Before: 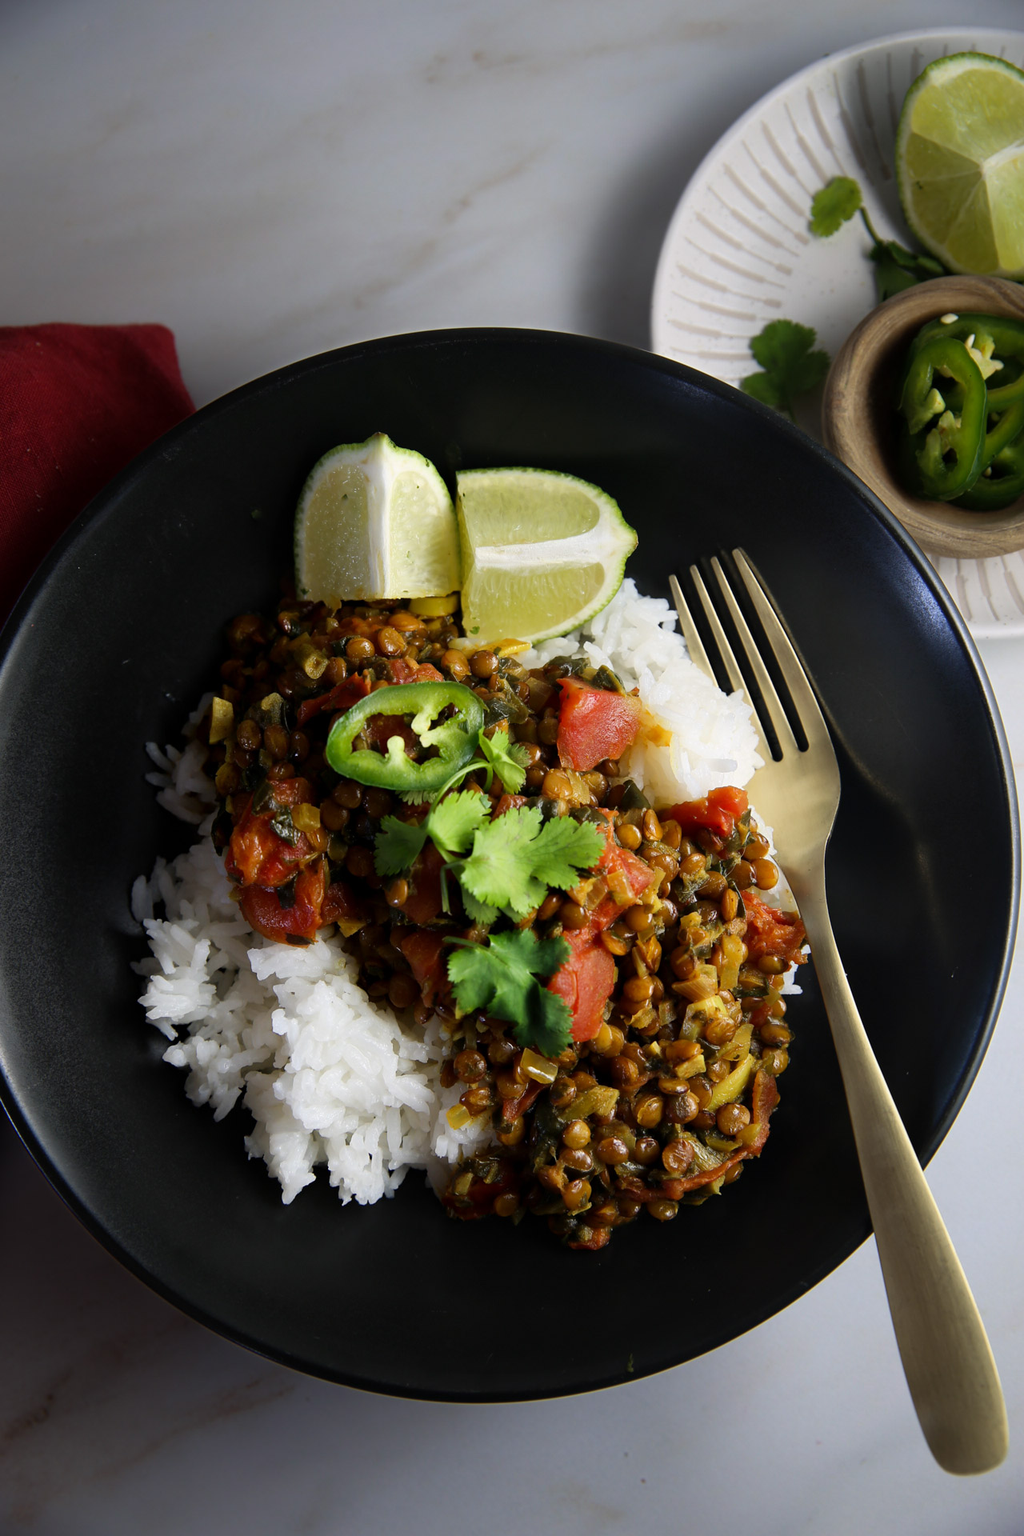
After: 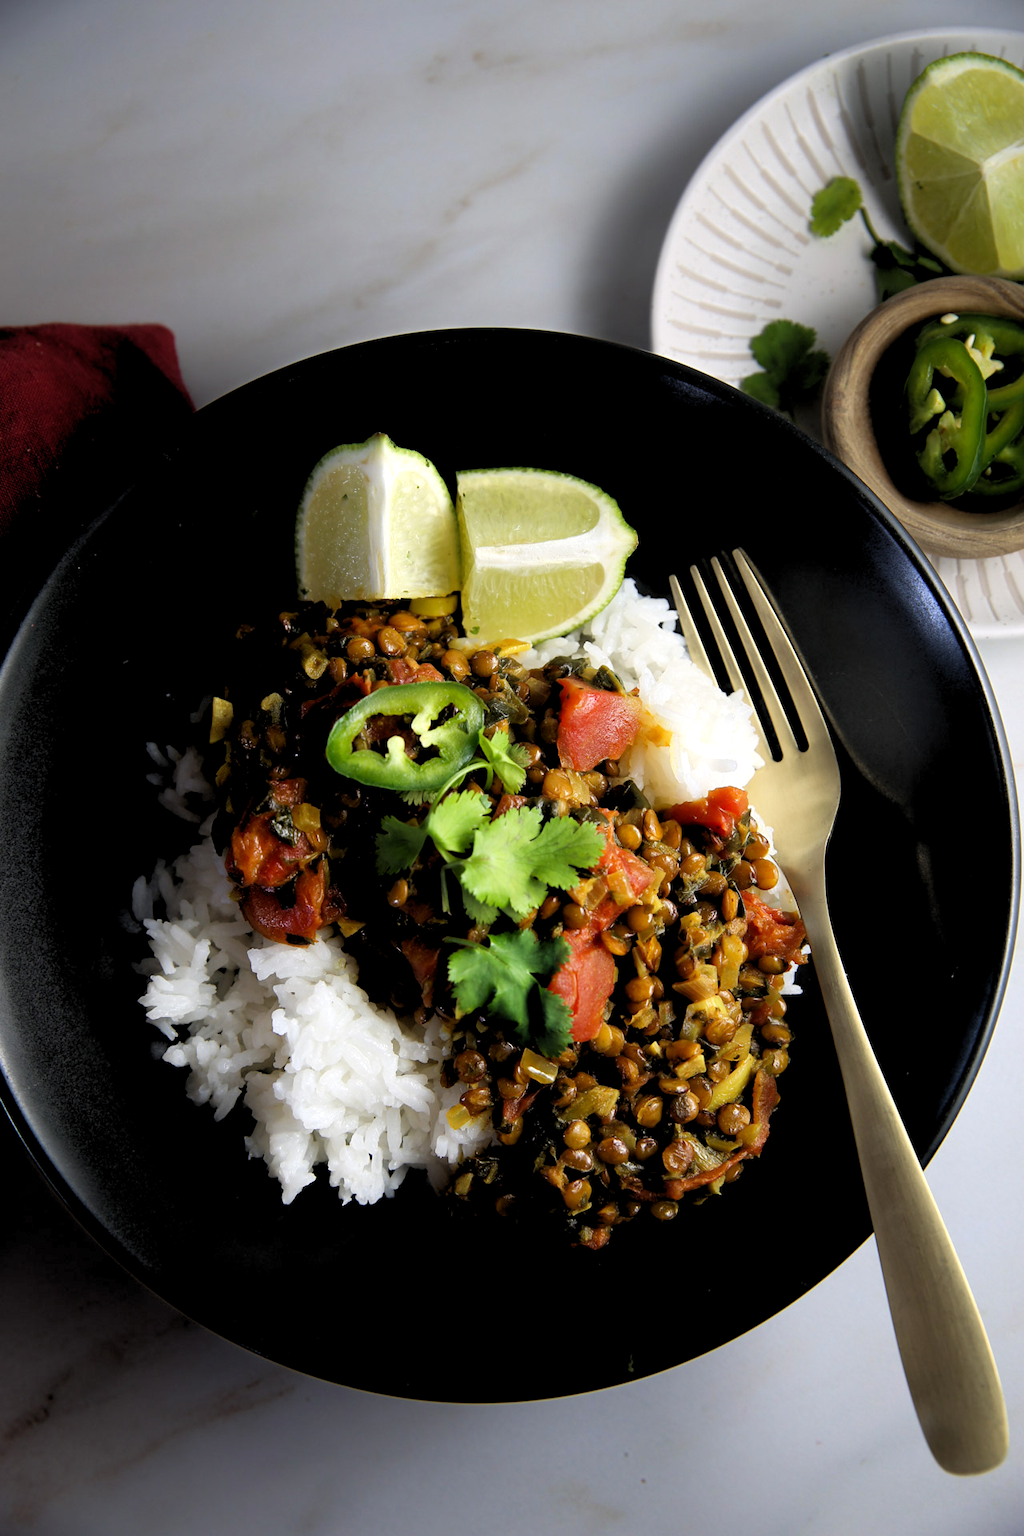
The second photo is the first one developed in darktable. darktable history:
tone equalizer: on, module defaults
rgb levels: levels [[0.01, 0.419, 0.839], [0, 0.5, 1], [0, 0.5, 1]]
white balance: emerald 1
